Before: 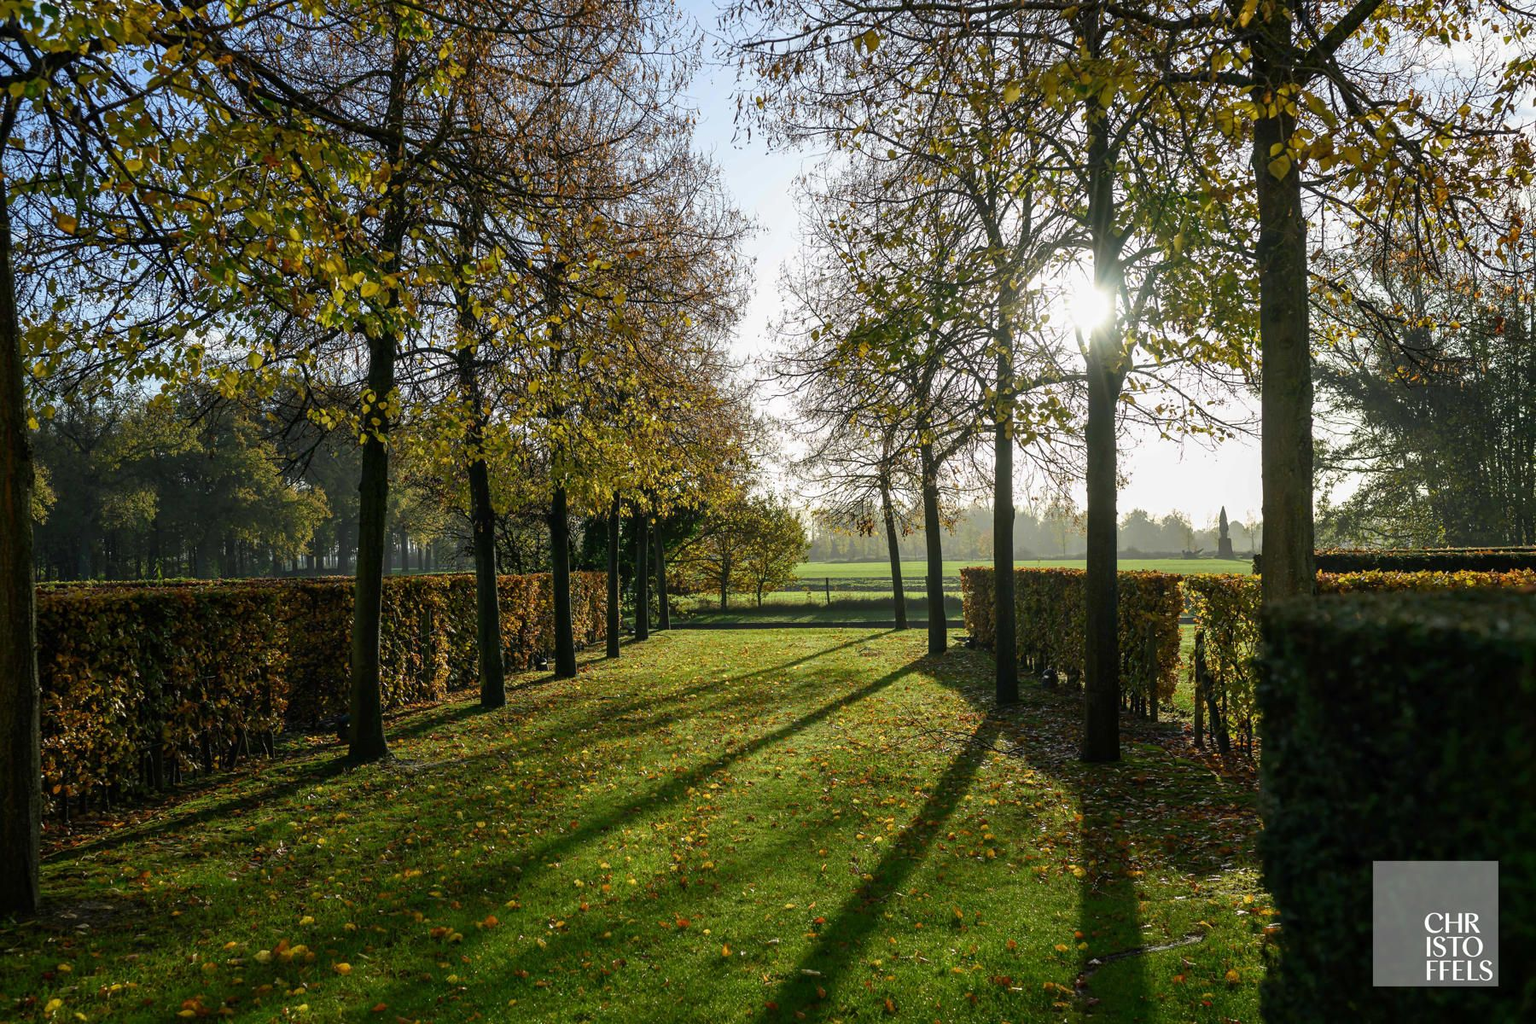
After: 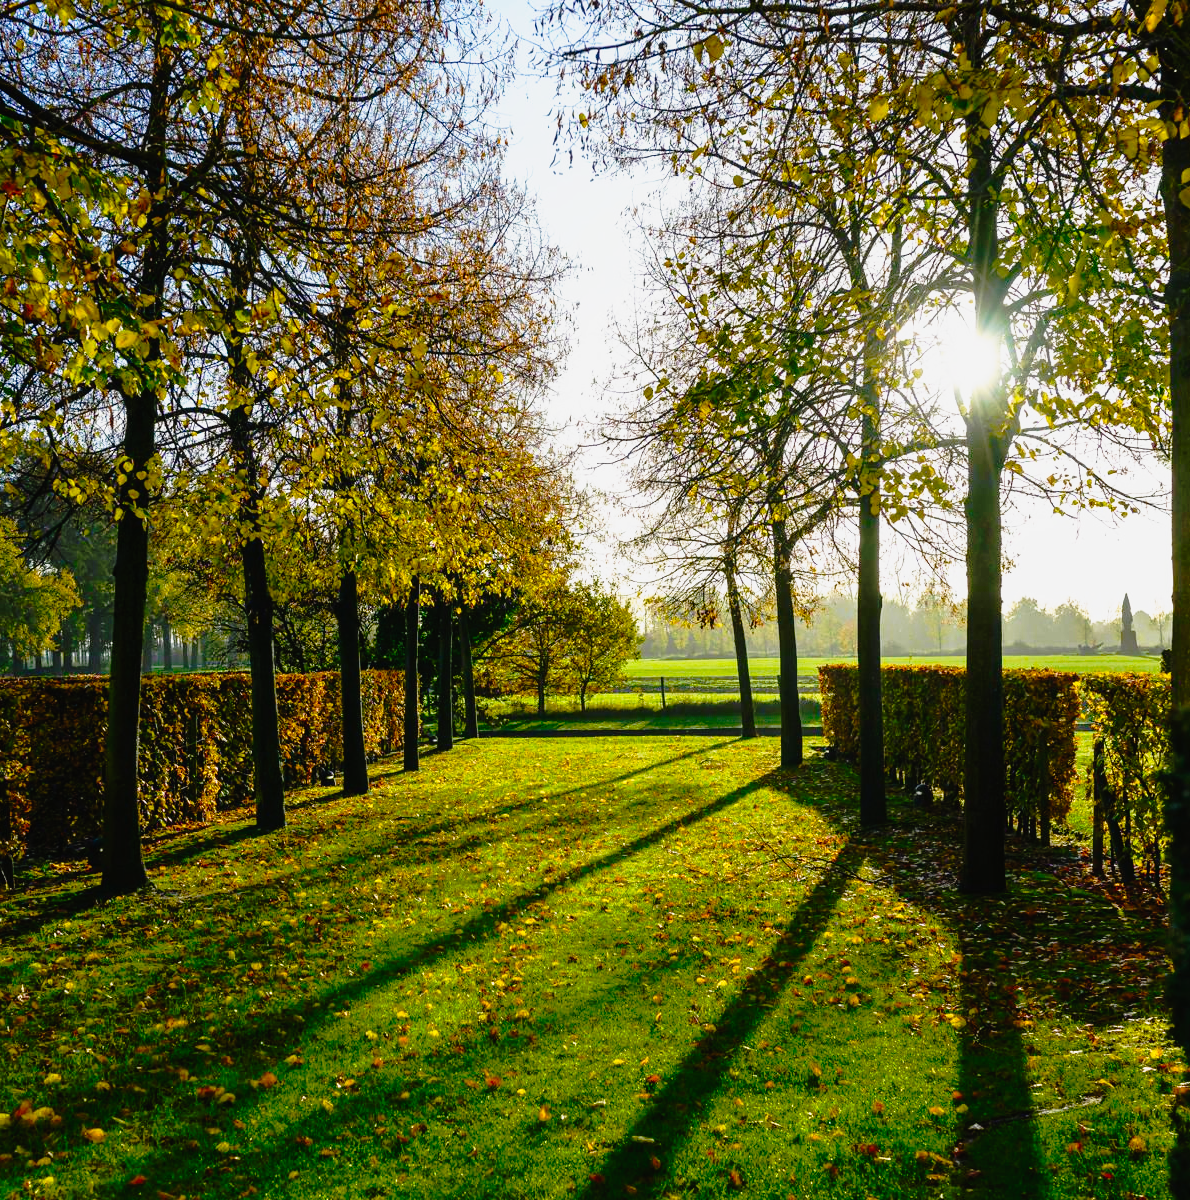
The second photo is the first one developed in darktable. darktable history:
color balance rgb: perceptual saturation grading › global saturation 36.951%, perceptual saturation grading › shadows 36.205%, global vibrance 14.958%
crop: left 17.11%, right 16.733%
tone curve: curves: ch0 [(0, 0.015) (0.091, 0.055) (0.184, 0.159) (0.304, 0.382) (0.492, 0.579) (0.628, 0.755) (0.832, 0.932) (0.984, 0.963)]; ch1 [(0, 0) (0.34, 0.235) (0.493, 0.5) (0.554, 0.56) (0.764, 0.815) (1, 1)]; ch2 [(0, 0) (0.44, 0.458) (0.476, 0.477) (0.542, 0.586) (0.674, 0.724) (1, 1)], preserve colors none
